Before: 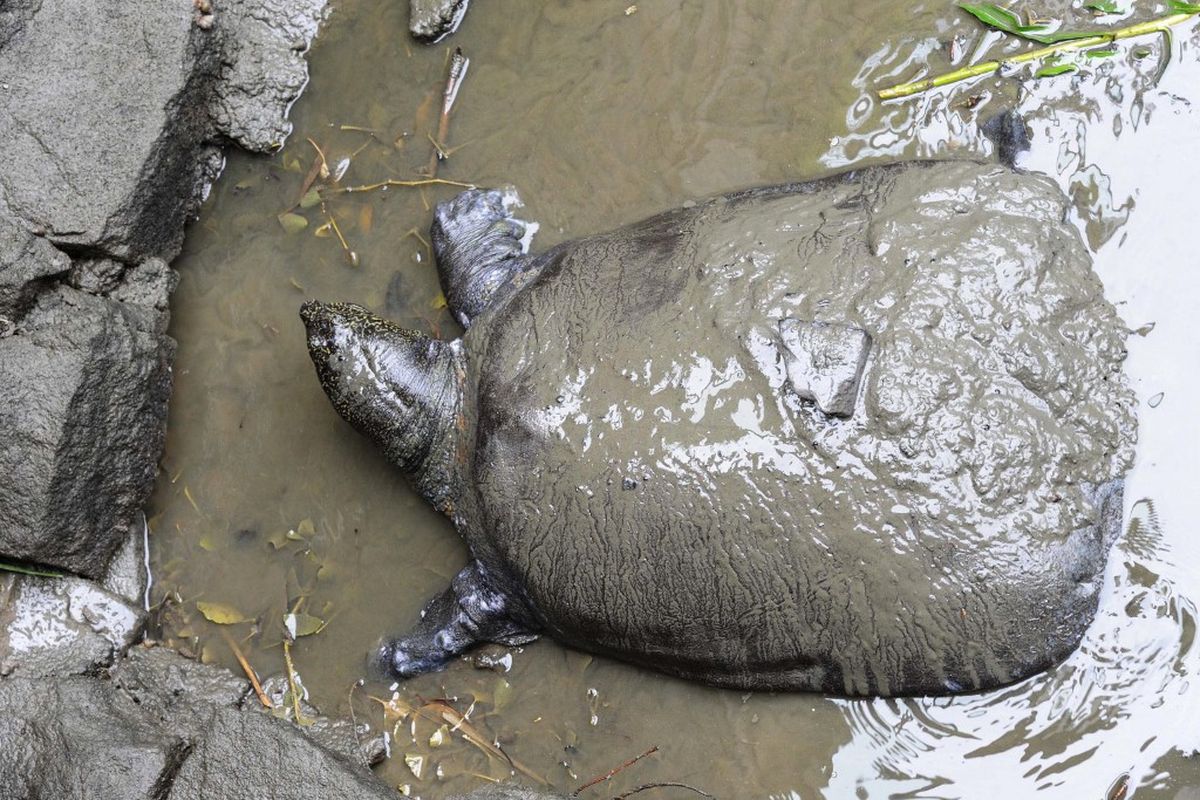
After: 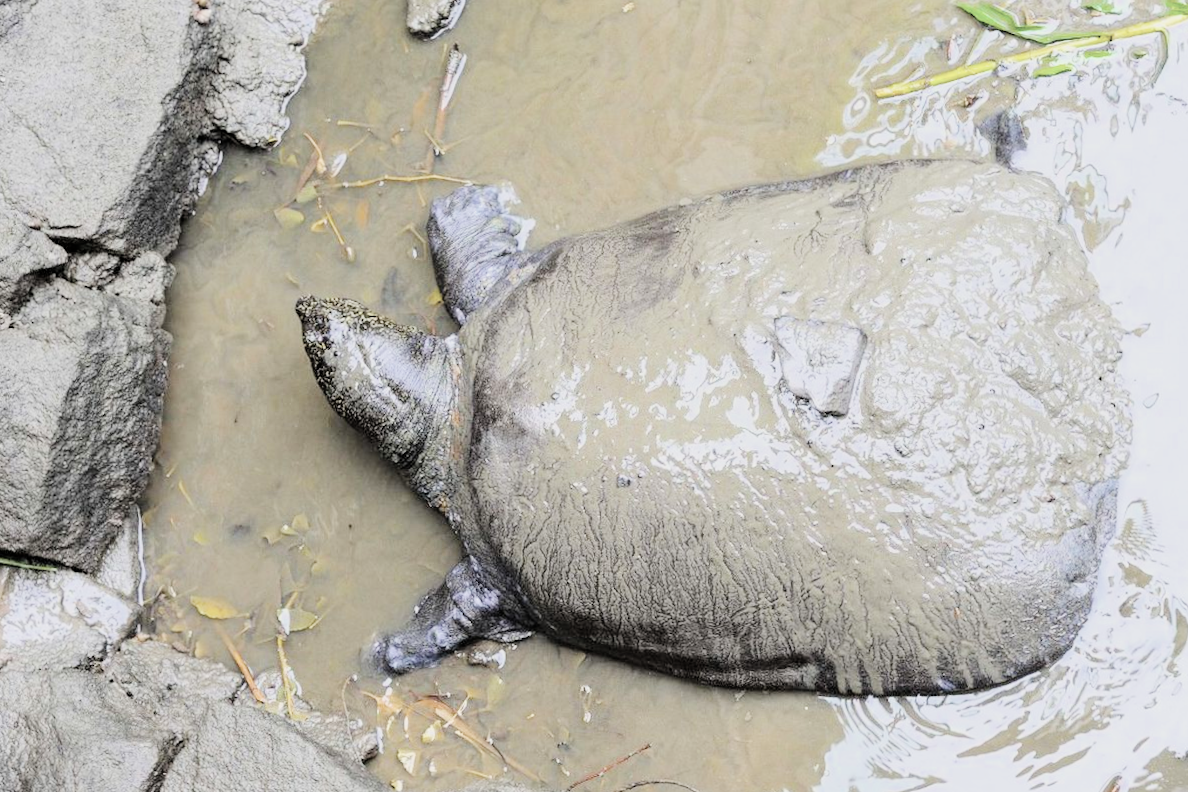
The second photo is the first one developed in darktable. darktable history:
levels: black 0.03%, gray 59.39%
exposure: black level correction 0, exposure 1.662 EV, compensate highlight preservation false
crop and rotate: angle -0.371°
color balance rgb: perceptual saturation grading › global saturation 42.399%, global vibrance 19.784%
filmic rgb: black relative exposure -6.19 EV, white relative exposure 6.95 EV, hardness 2.24, color science v6 (2022)
color correction: highlights b* 0.013, saturation 0.491
